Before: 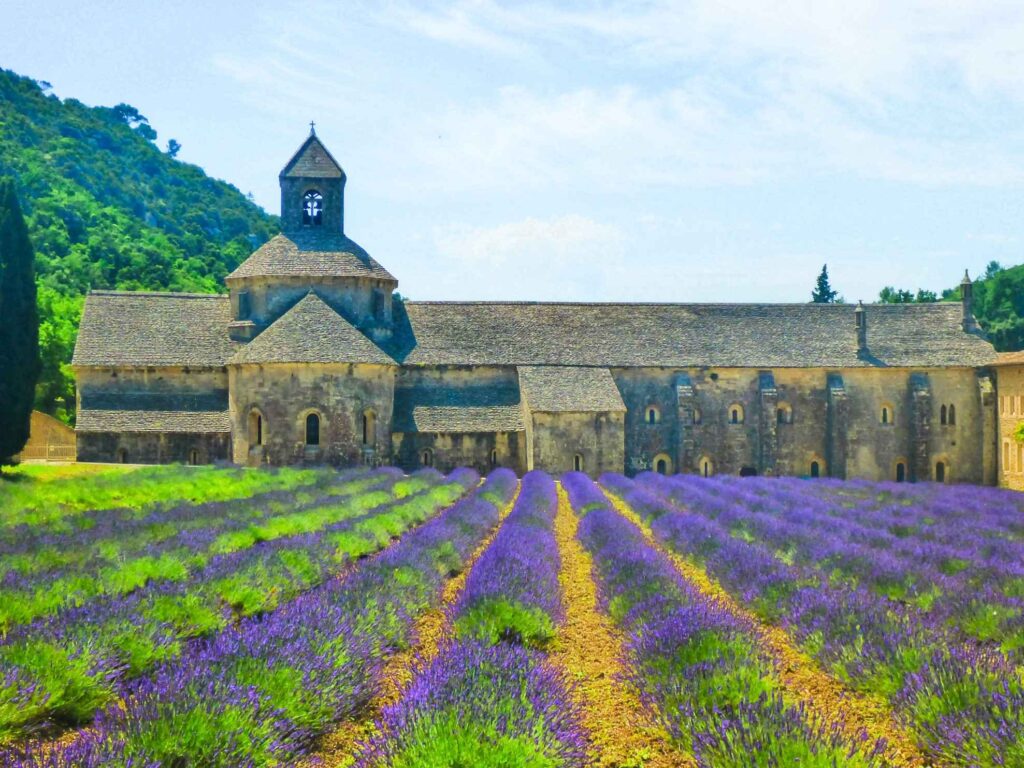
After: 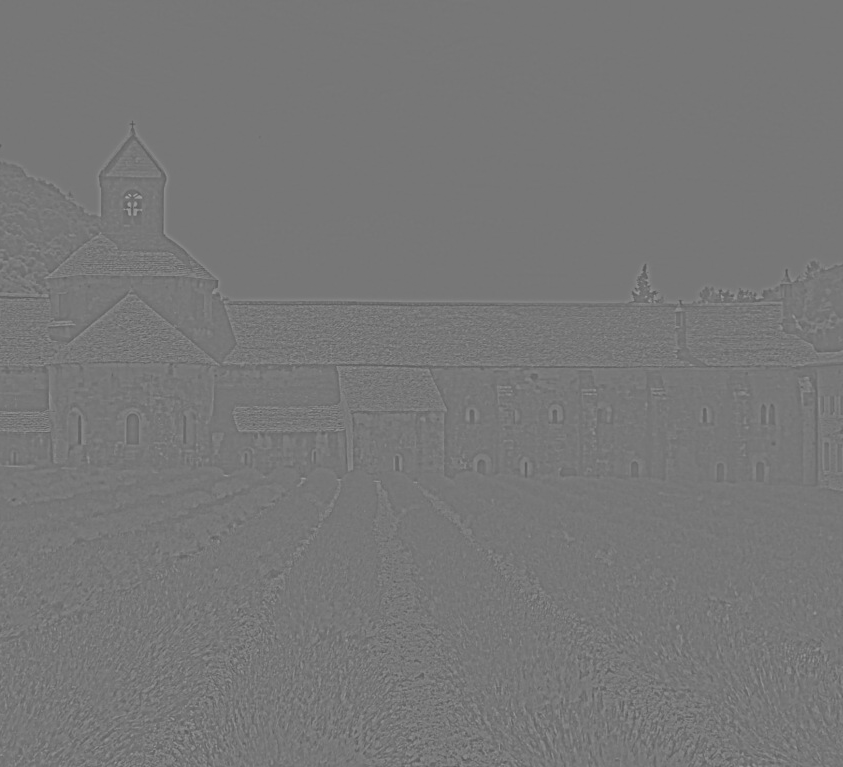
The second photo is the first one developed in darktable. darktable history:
crop: left 17.582%, bottom 0.031%
highpass: sharpness 9.84%, contrast boost 9.94%
